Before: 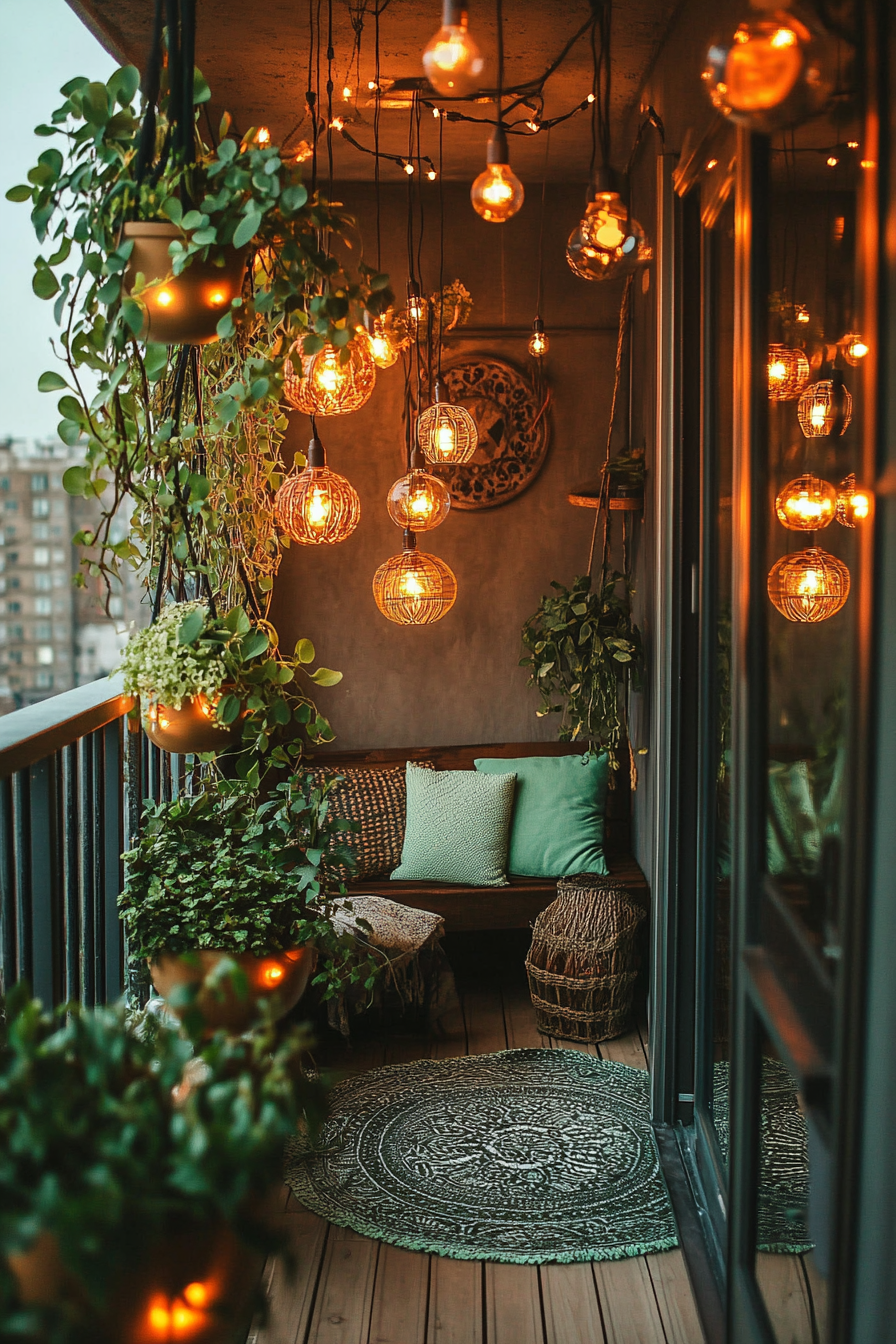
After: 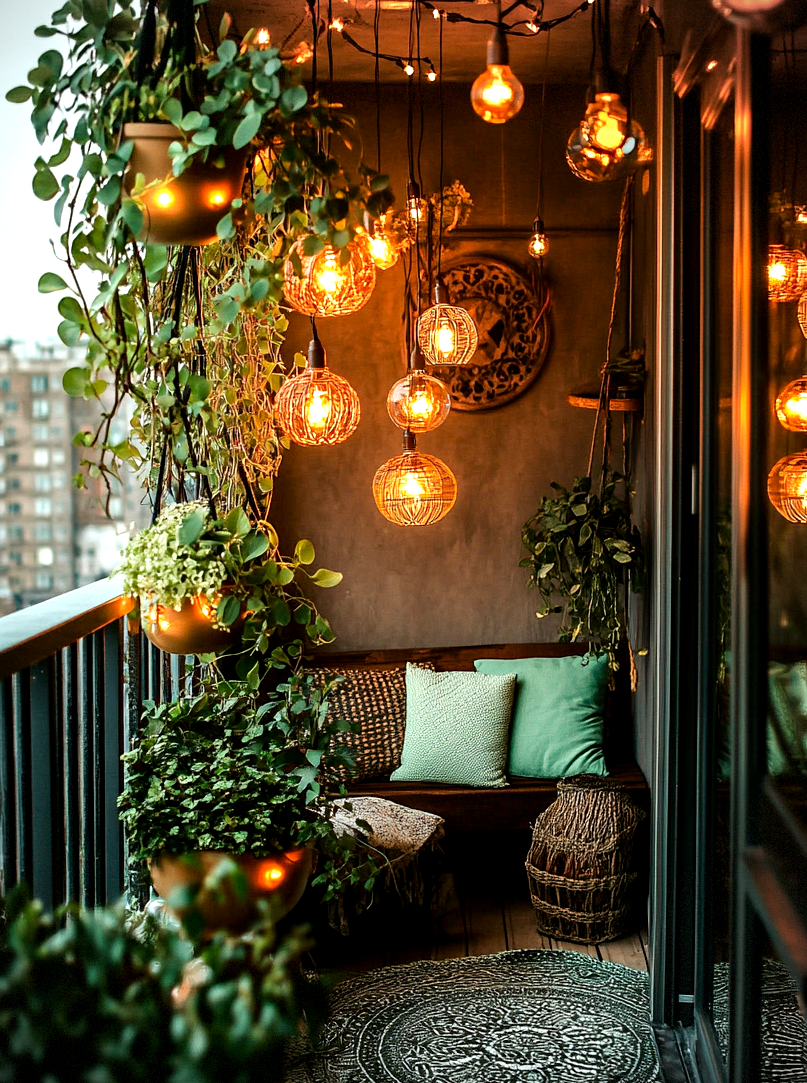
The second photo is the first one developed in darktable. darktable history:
crop: top 7.44%, right 9.906%, bottom 11.915%
exposure: black level correction 0.009, compensate highlight preservation false
vignetting: fall-off radius 60.9%, dithering 8-bit output
tone equalizer: -8 EV -0.766 EV, -7 EV -0.73 EV, -6 EV -0.583 EV, -5 EV -0.392 EV, -3 EV 0.368 EV, -2 EV 0.6 EV, -1 EV 0.677 EV, +0 EV 0.769 EV
